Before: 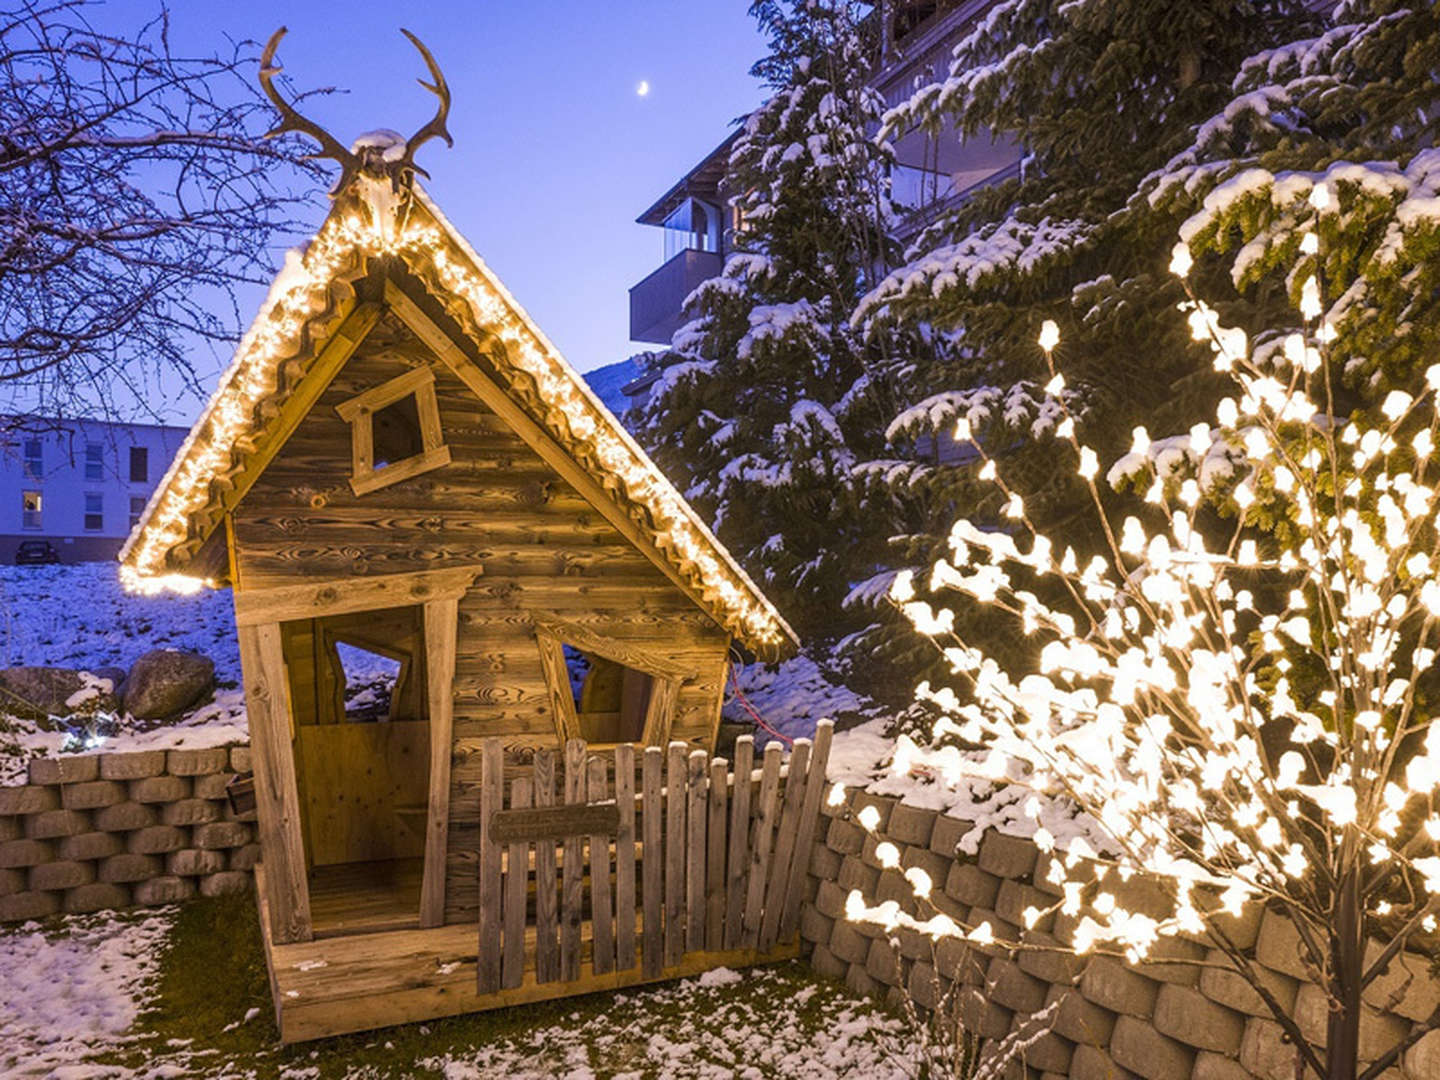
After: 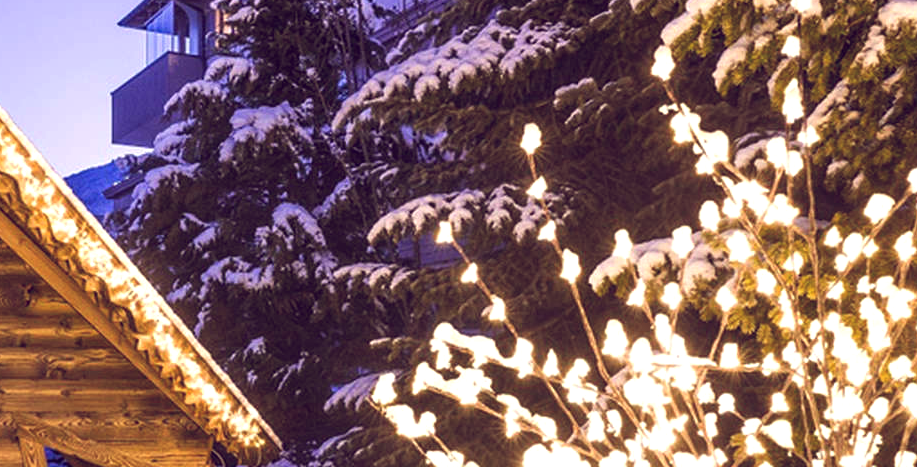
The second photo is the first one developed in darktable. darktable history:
crop: left 36.005%, top 18.293%, right 0.31%, bottom 38.444%
color balance: lift [1.001, 0.997, 0.99, 1.01], gamma [1.007, 1, 0.975, 1.025], gain [1, 1.065, 1.052, 0.935], contrast 13.25%
